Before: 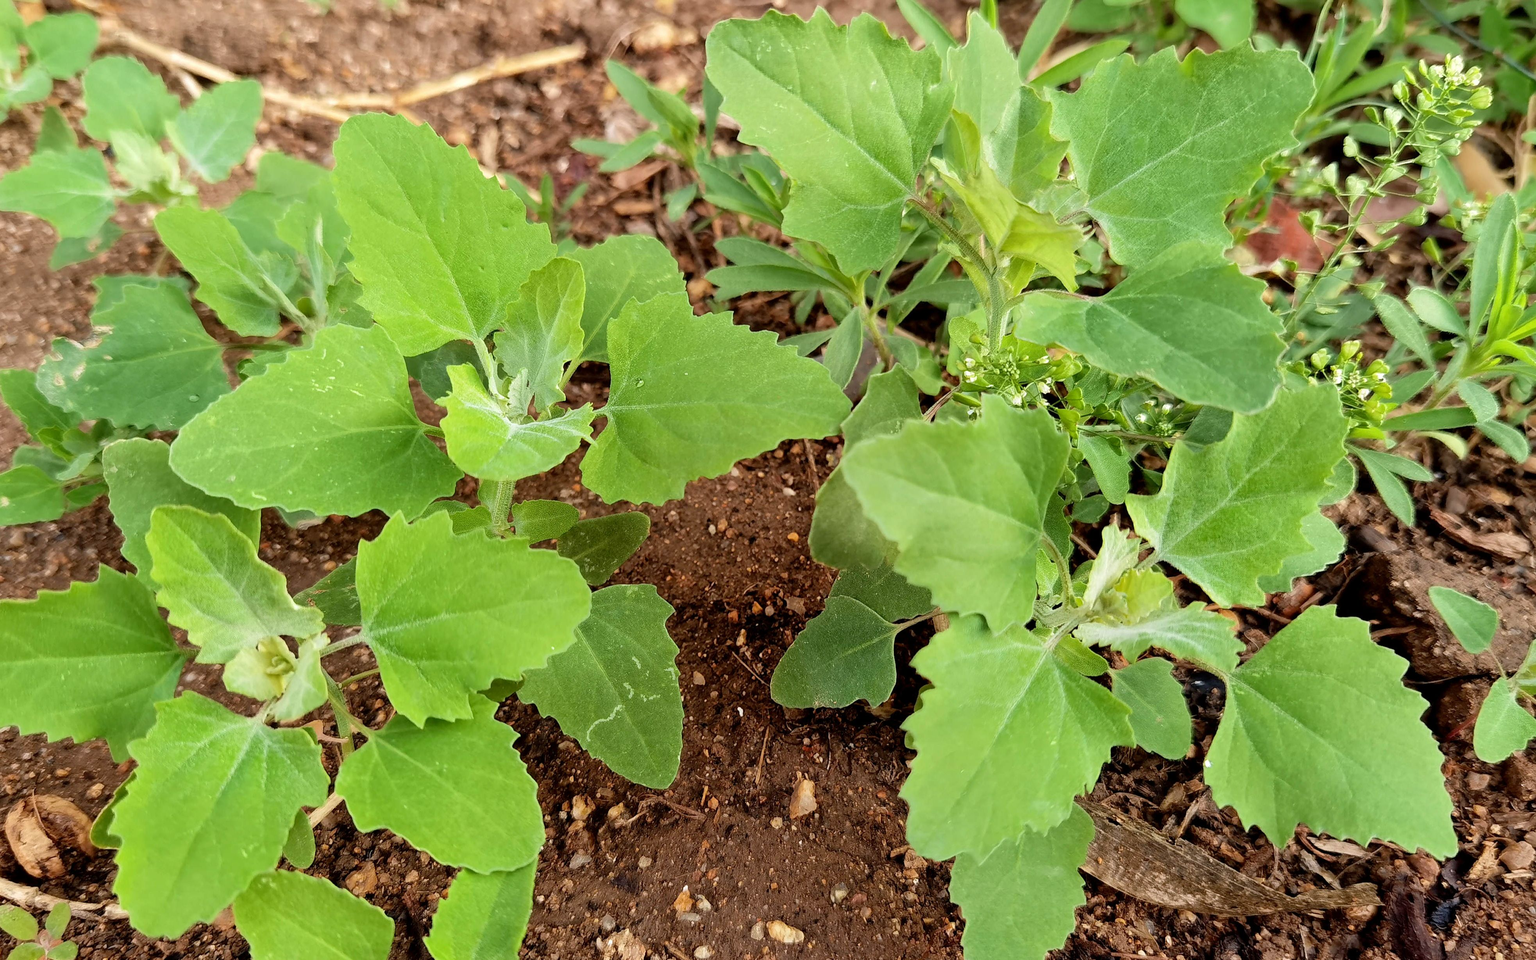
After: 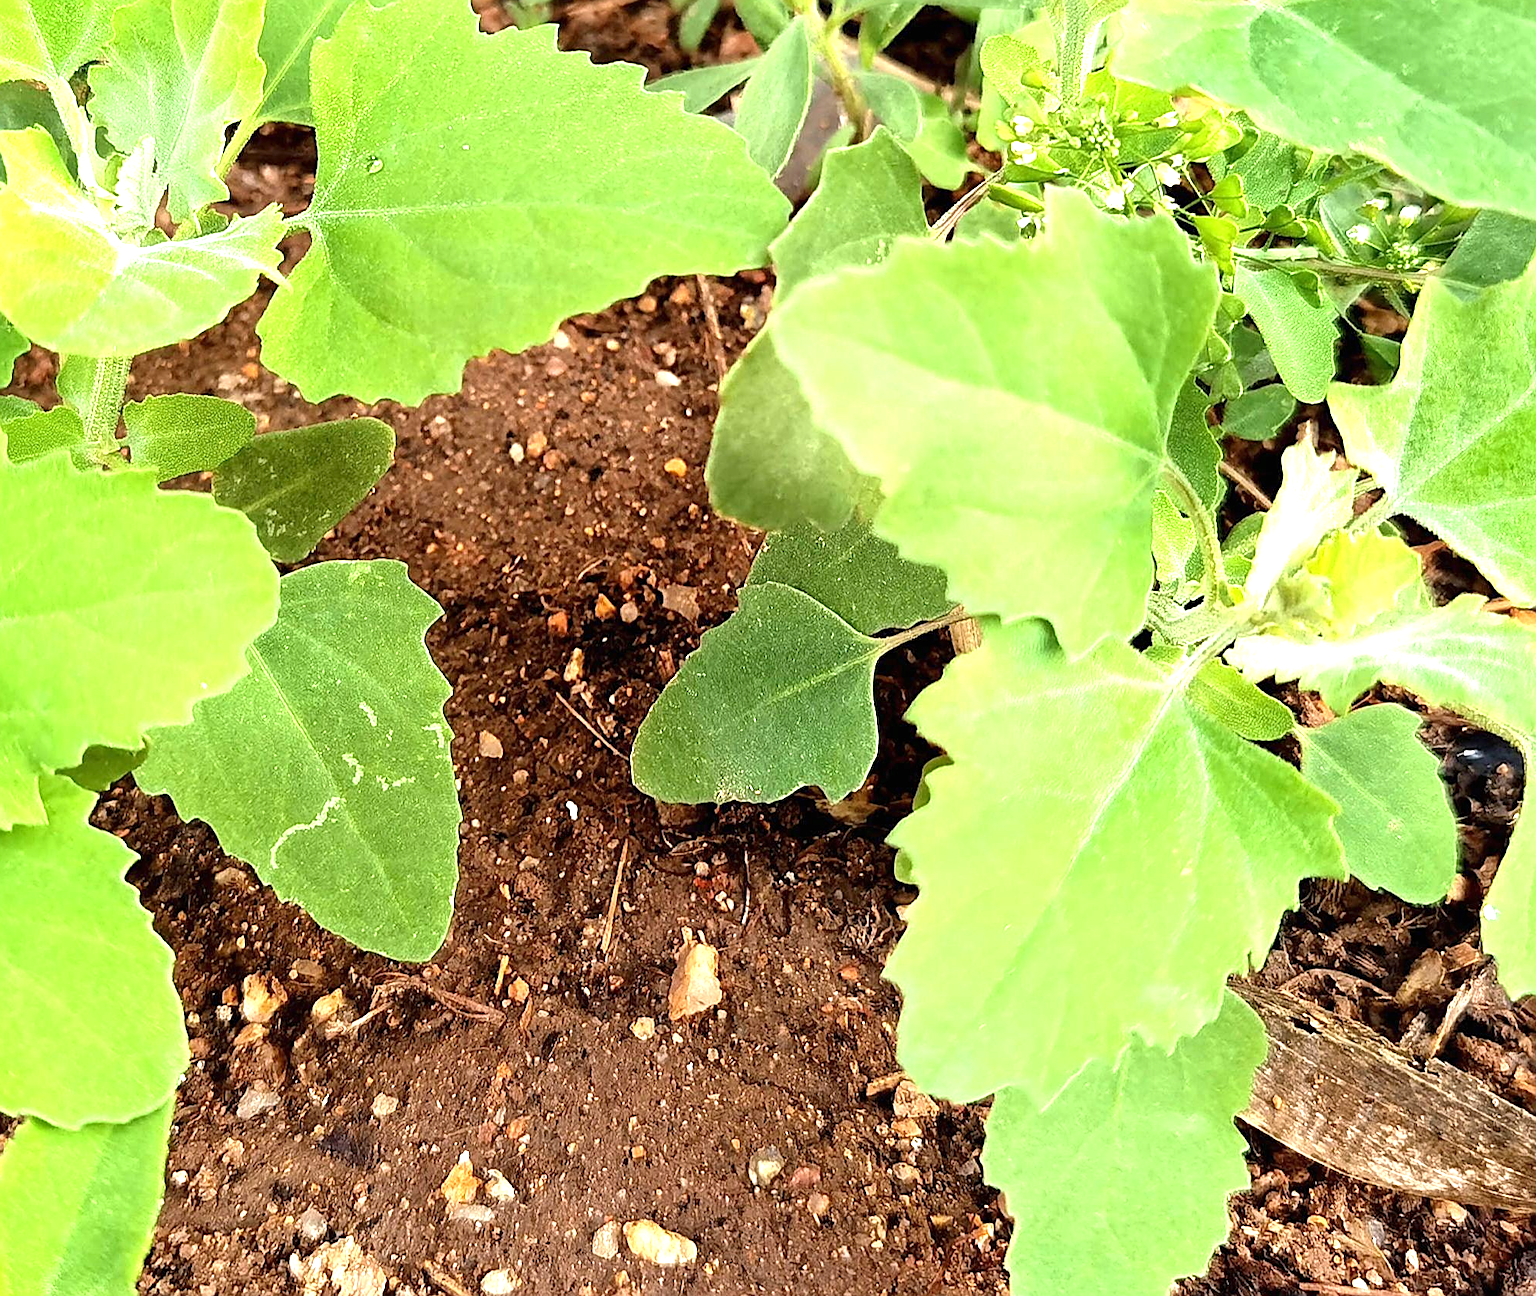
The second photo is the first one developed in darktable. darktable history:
exposure: black level correction 0, exposure 1.198 EV, compensate exposure bias true, compensate highlight preservation false
crop and rotate: left 29.237%, top 31.152%, right 19.807%
sharpen: on, module defaults
